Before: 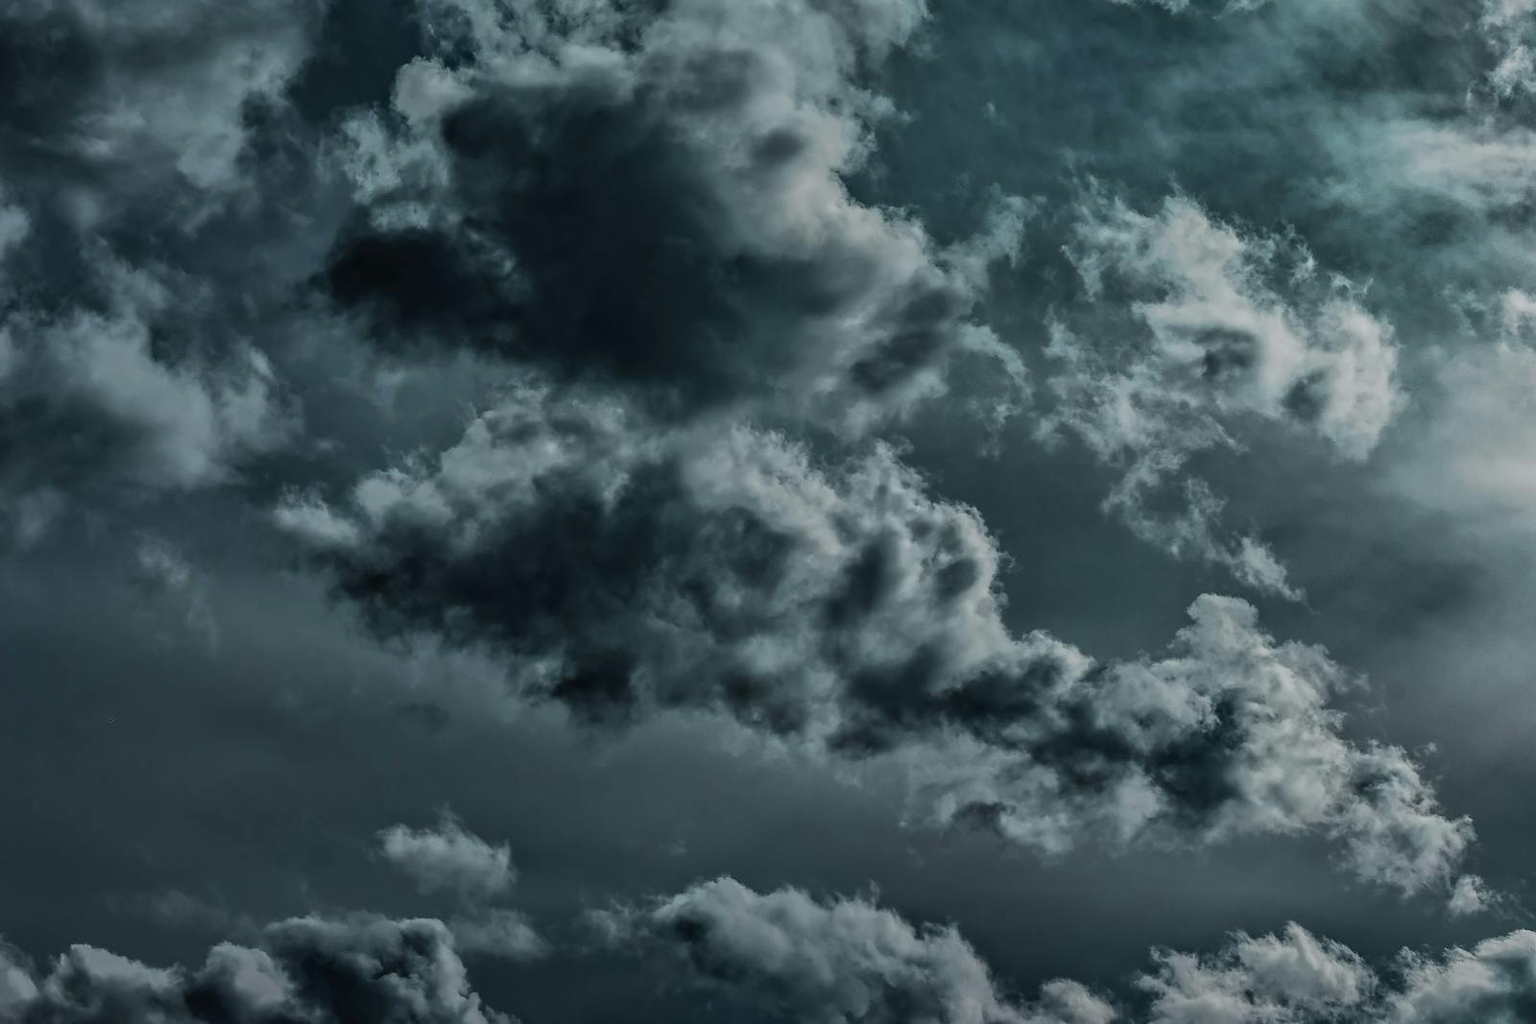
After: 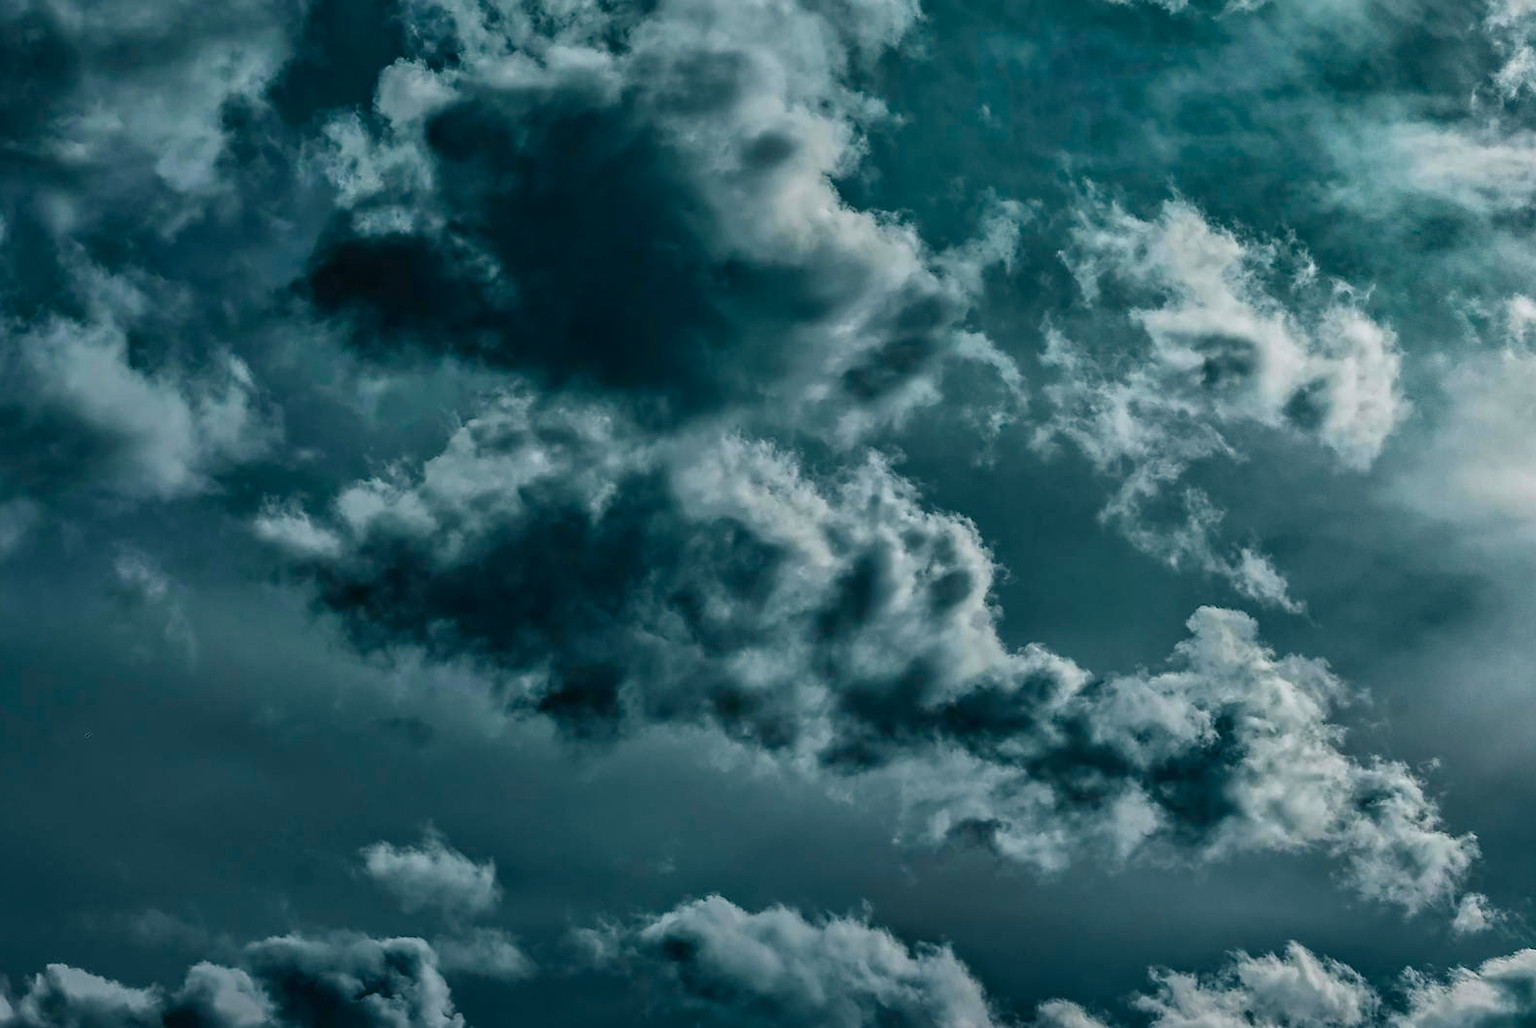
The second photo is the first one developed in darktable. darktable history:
color balance rgb: shadows lift › luminance -7.701%, shadows lift › chroma 2.193%, shadows lift › hue 199.6°, perceptual saturation grading › global saturation 20%, perceptual saturation grading › highlights -14.018%, perceptual saturation grading › shadows 50.154%, perceptual brilliance grading › global brilliance 11.566%
crop: left 1.657%, right 0.286%, bottom 1.584%
